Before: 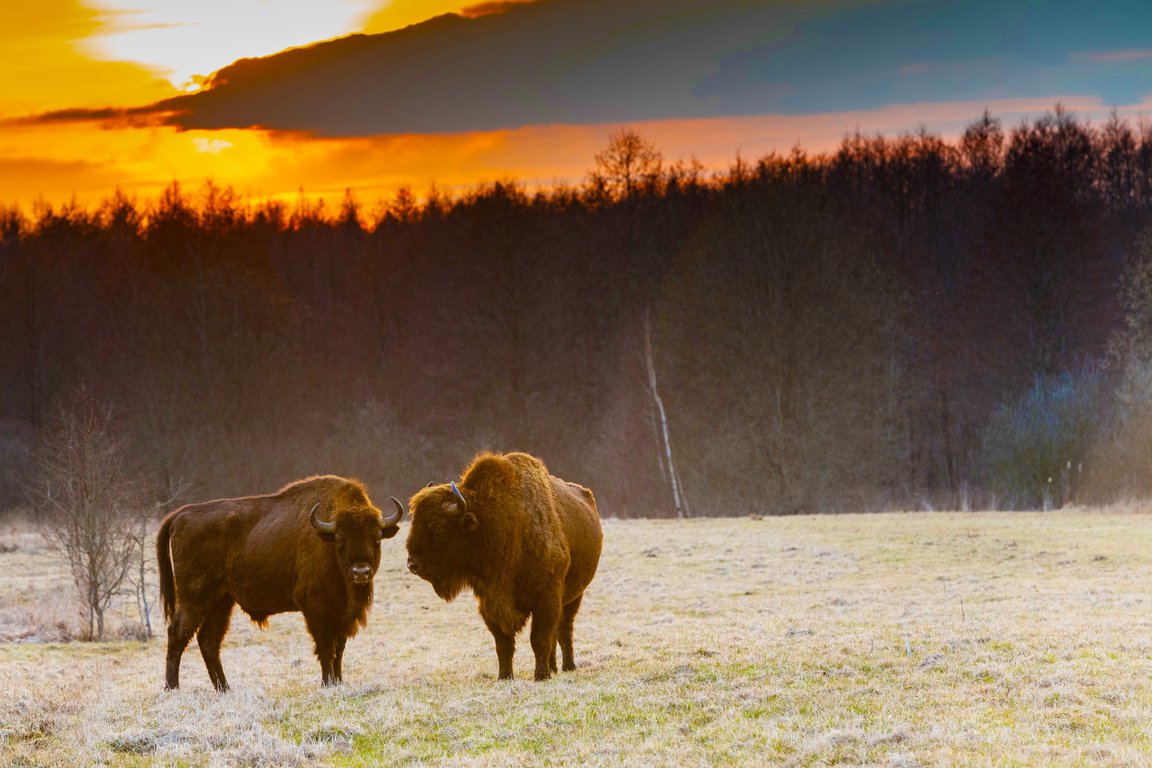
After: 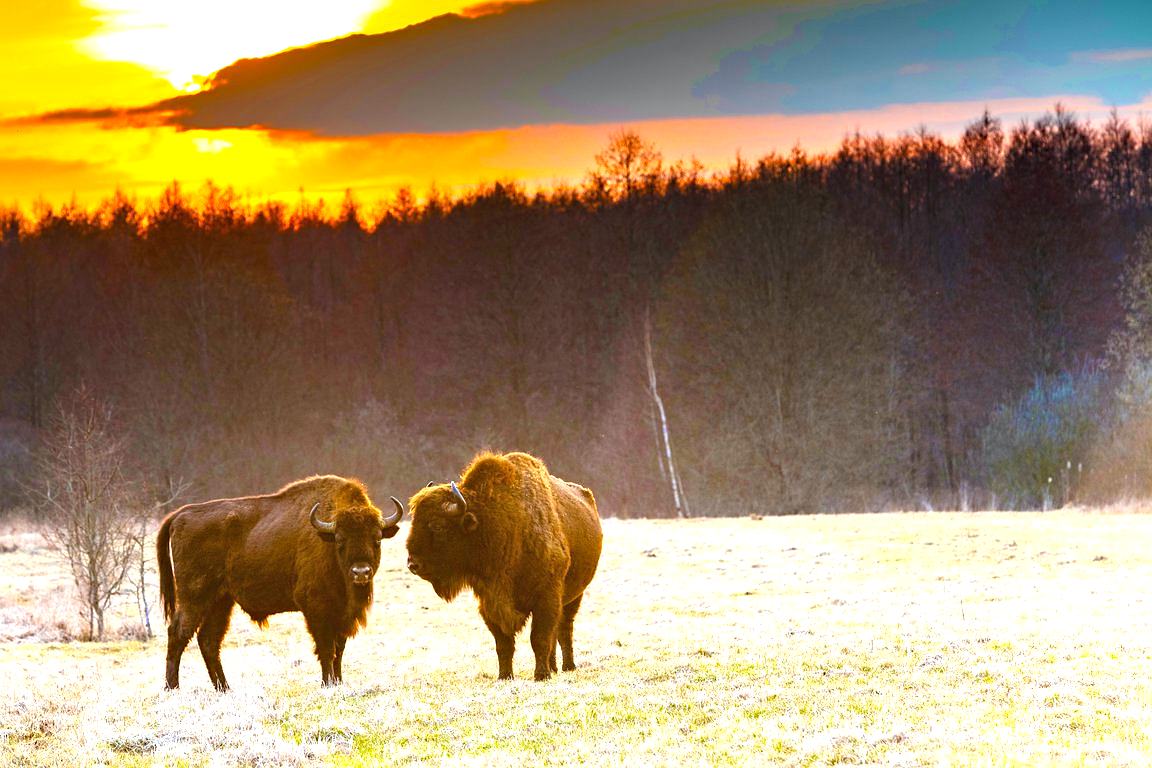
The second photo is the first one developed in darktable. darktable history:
exposure: black level correction 0, exposure 1.1 EV, compensate exposure bias true, compensate highlight preservation false
haze removal: compatibility mode true, adaptive false
sharpen: radius 1, threshold 1
